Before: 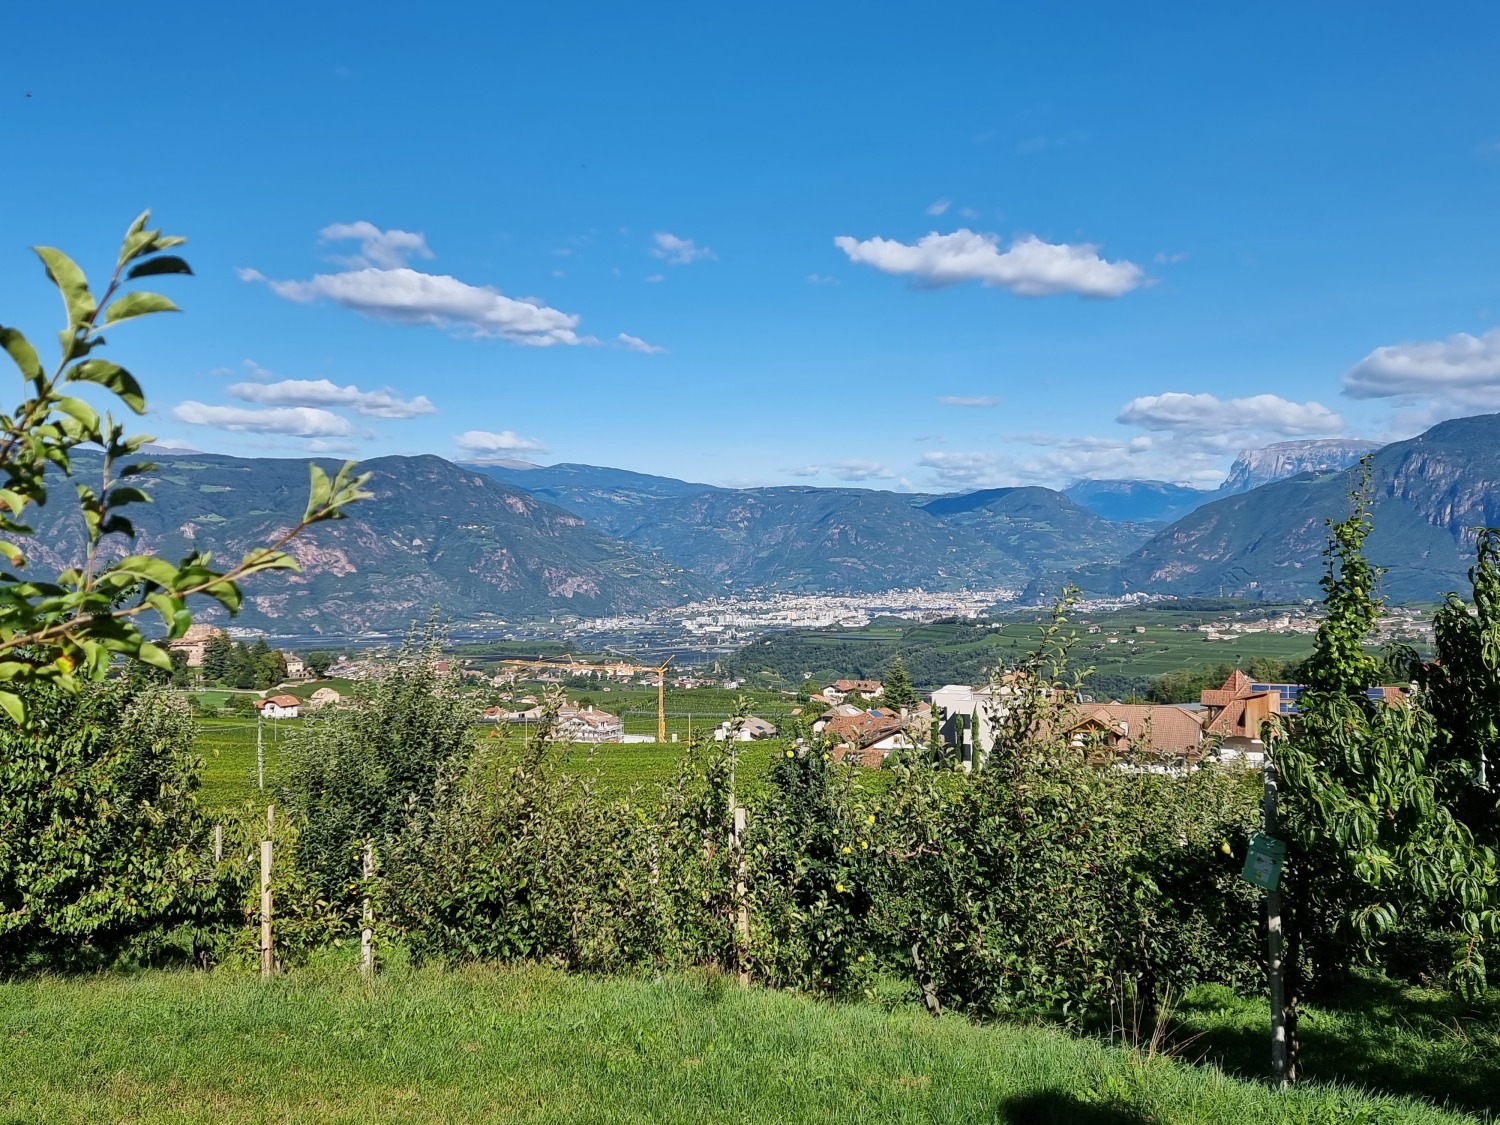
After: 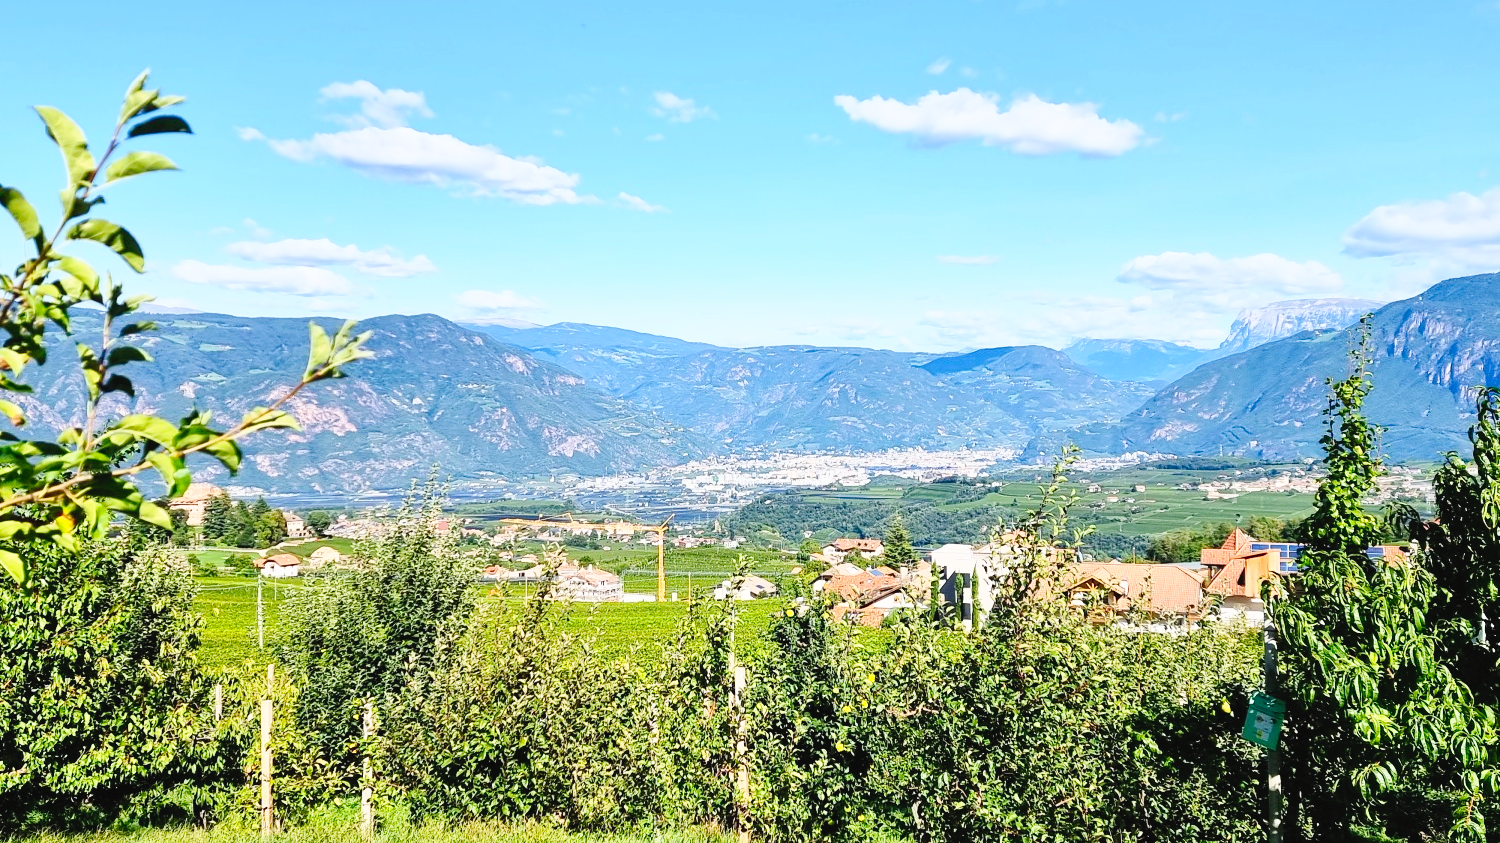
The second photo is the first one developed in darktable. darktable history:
contrast brightness saturation: contrast 0.243, brightness 0.265, saturation 0.39
tone curve: curves: ch0 [(0, 0.023) (0.087, 0.065) (0.184, 0.168) (0.45, 0.54) (0.57, 0.683) (0.722, 0.825) (0.877, 0.948) (1, 1)]; ch1 [(0, 0) (0.388, 0.369) (0.44, 0.44) (0.489, 0.481) (0.534, 0.561) (0.657, 0.659) (1, 1)]; ch2 [(0, 0) (0.353, 0.317) (0.408, 0.427) (0.472, 0.46) (0.5, 0.496) (0.537, 0.534) (0.576, 0.592) (0.625, 0.631) (1, 1)], preserve colors none
crop and rotate: top 12.534%, bottom 12.516%
